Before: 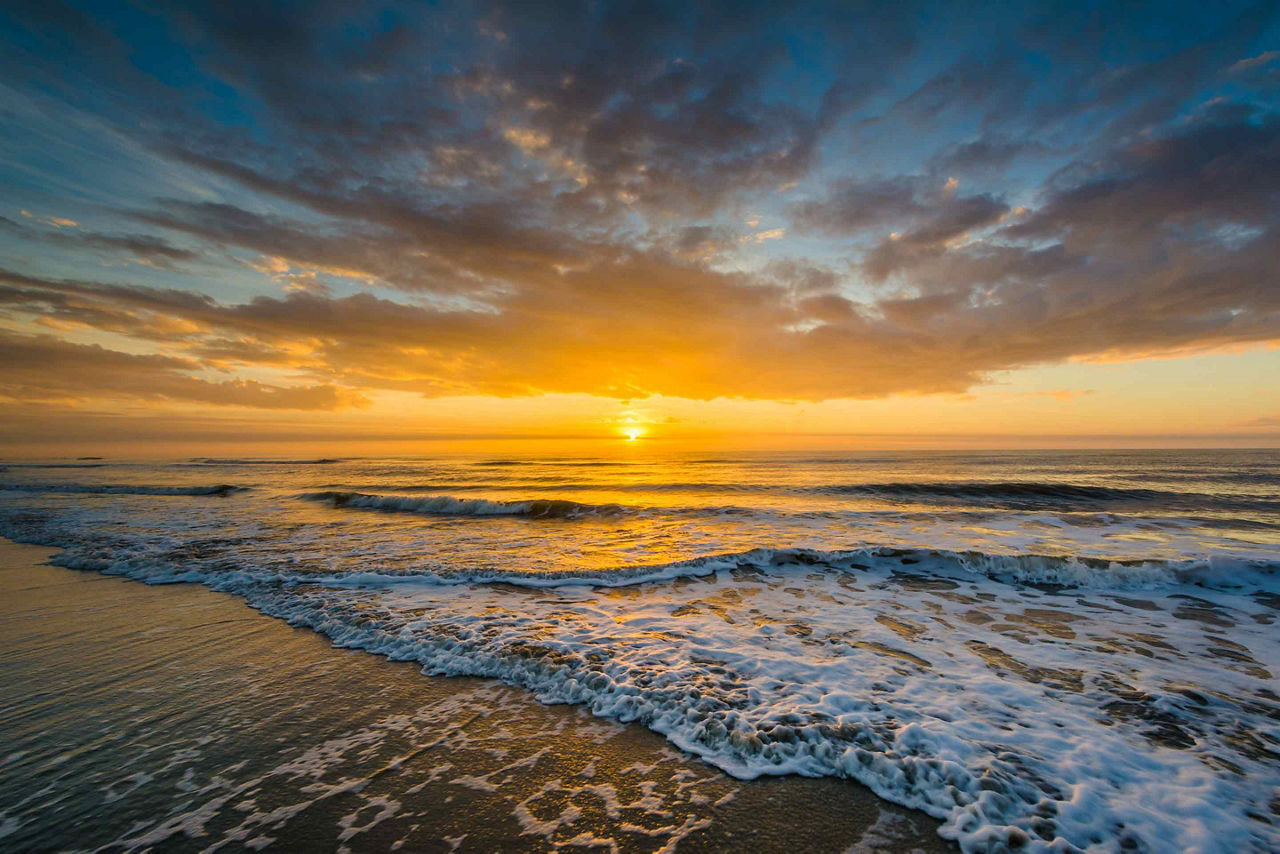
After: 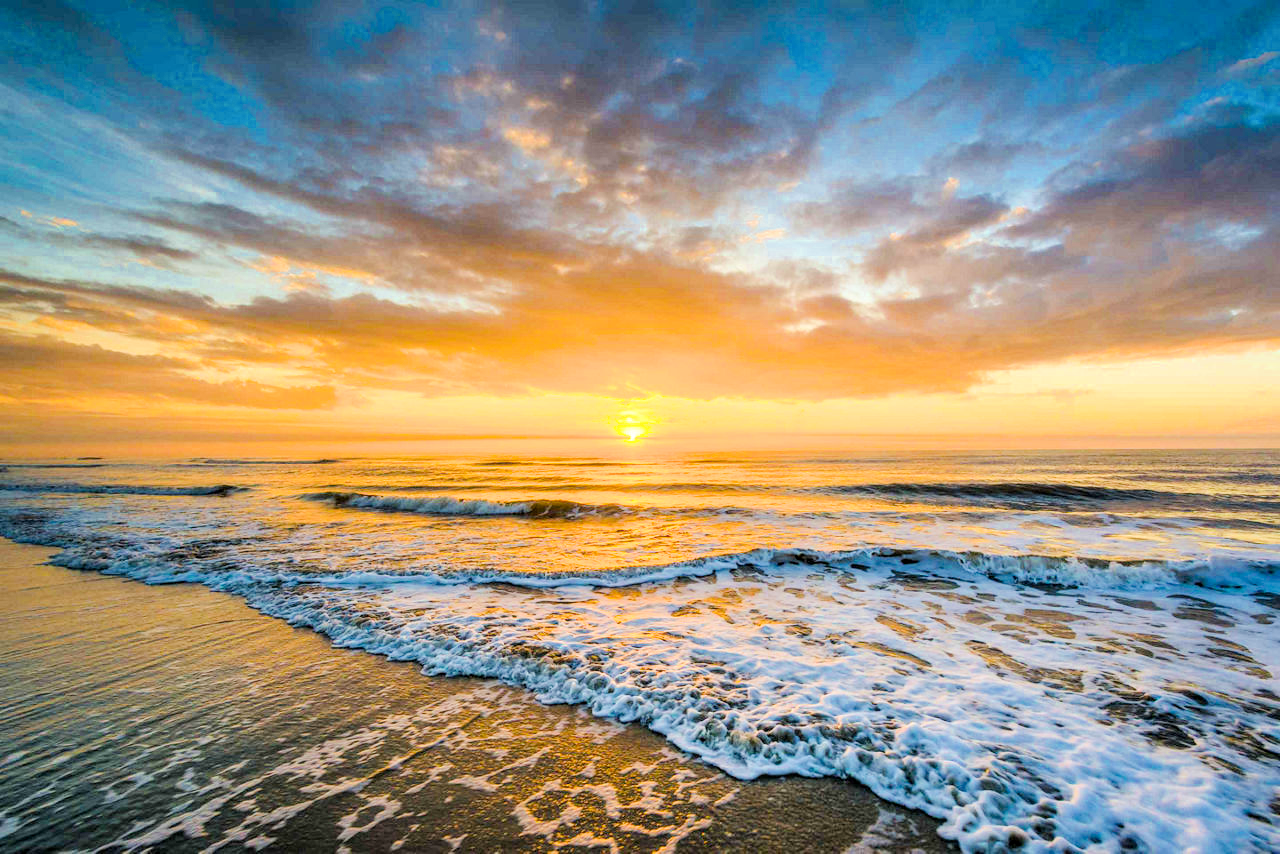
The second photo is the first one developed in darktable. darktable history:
exposure: black level correction 0, exposure 1.409 EV, compensate highlight preservation false
color zones: curves: ch0 [(0.25, 0.5) (0.463, 0.627) (0.484, 0.637) (0.75, 0.5)]
color balance rgb: perceptual saturation grading › global saturation 14.95%, global vibrance 20%
local contrast: on, module defaults
levels: mode automatic, levels [0.029, 0.545, 0.971]
filmic rgb: black relative exposure -7.1 EV, white relative exposure 5.36 EV, hardness 3.02
